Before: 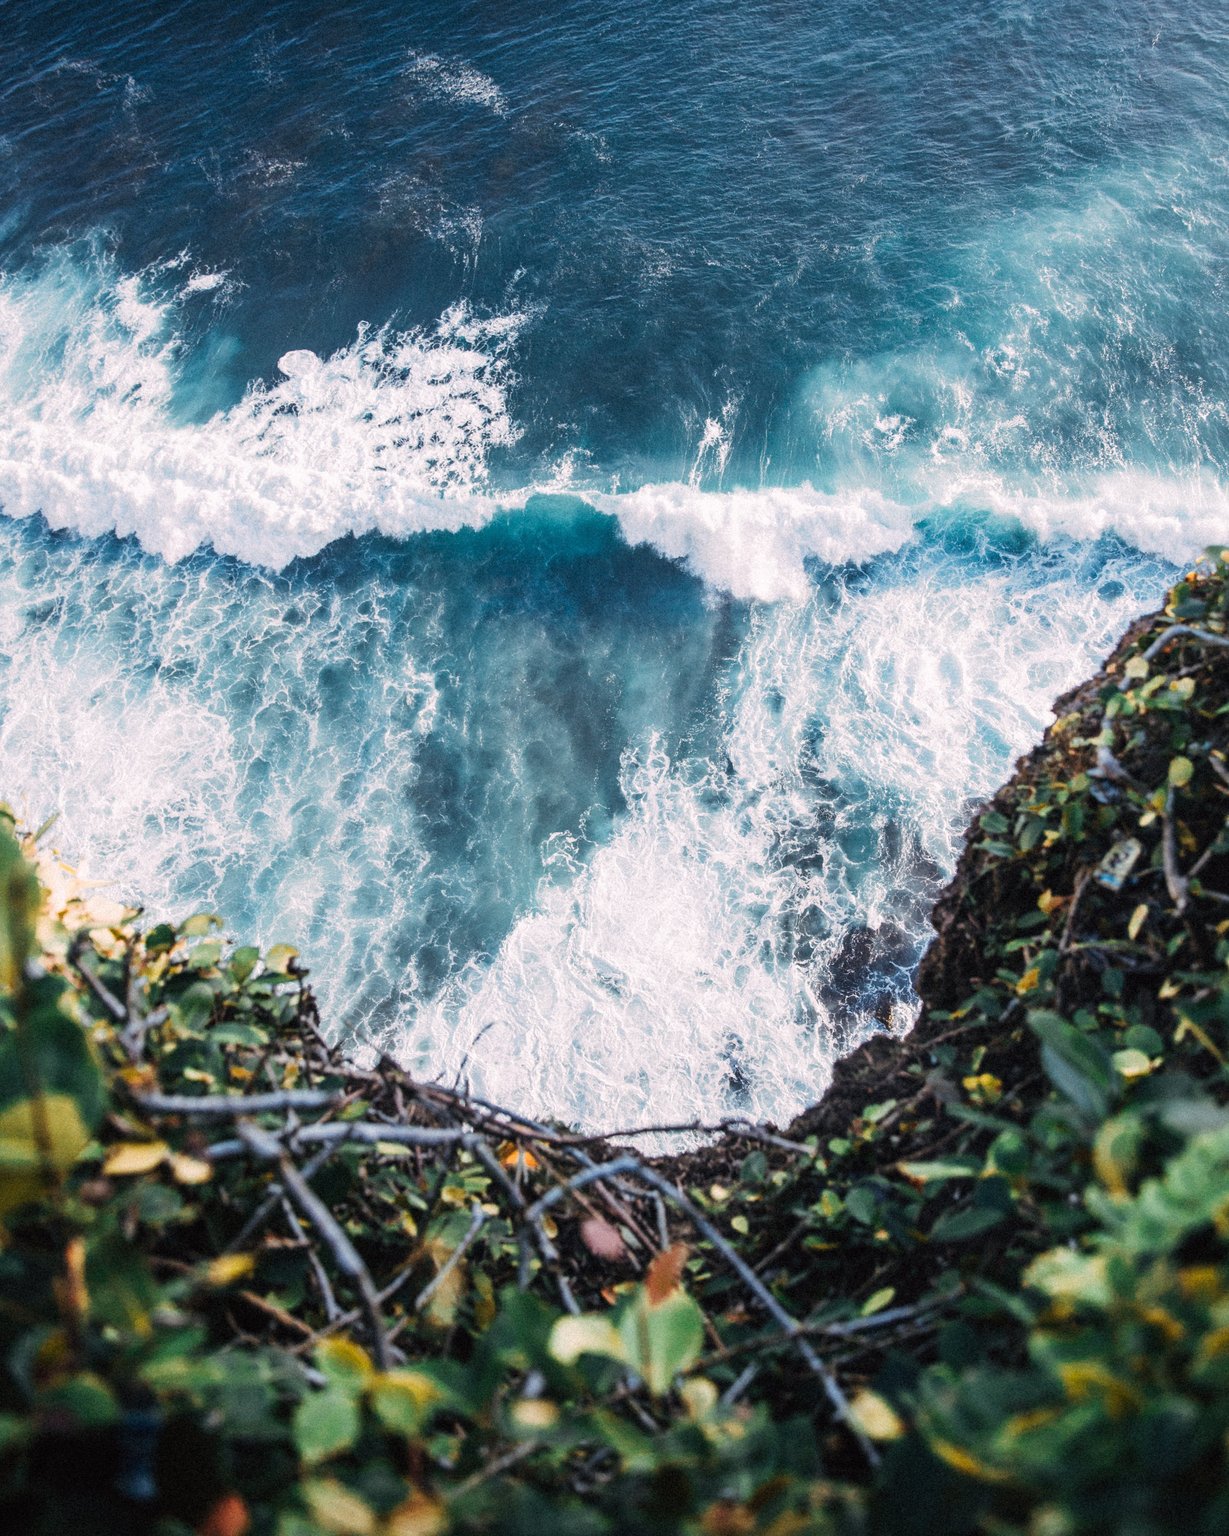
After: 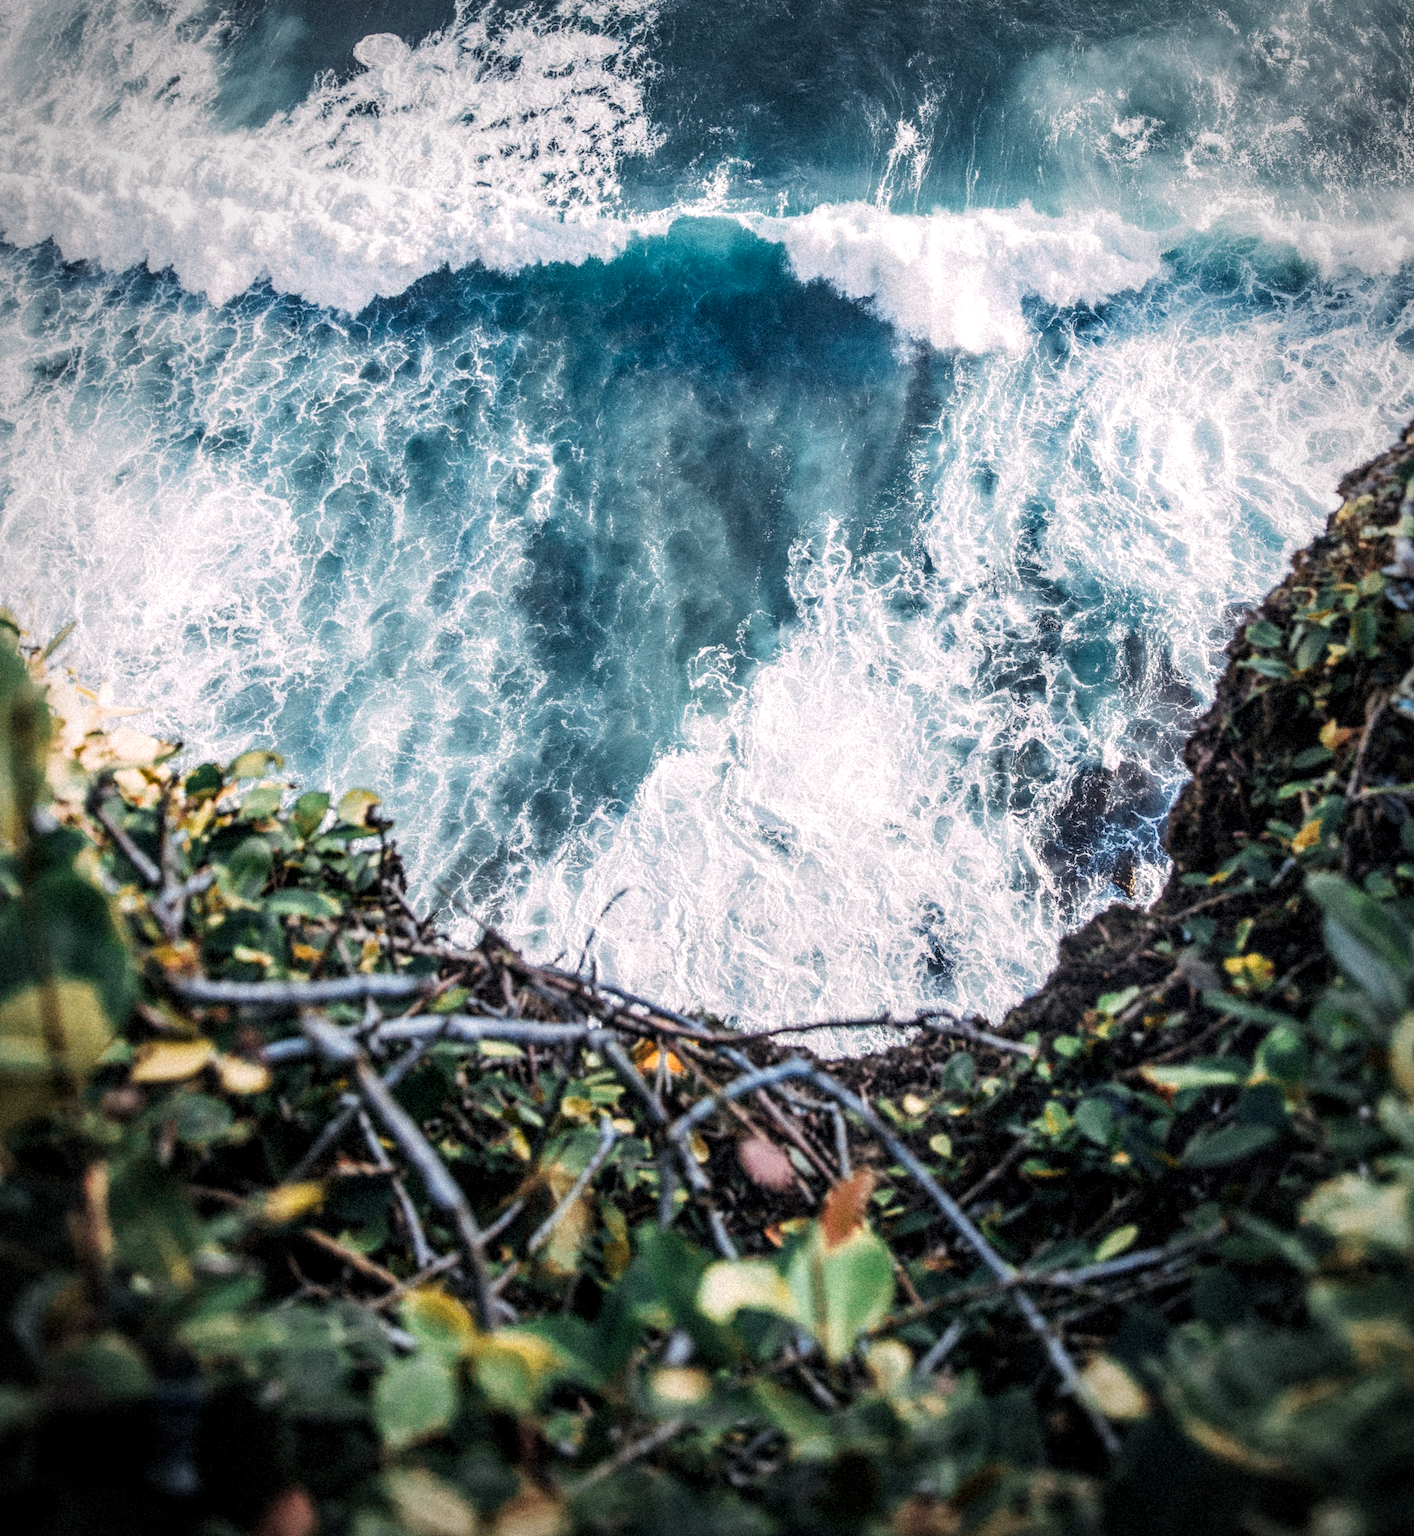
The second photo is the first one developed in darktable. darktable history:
crop: top 21.107%, right 9.433%, bottom 0.209%
local contrast: detail 142%
vignetting: fall-off start 71.87%
